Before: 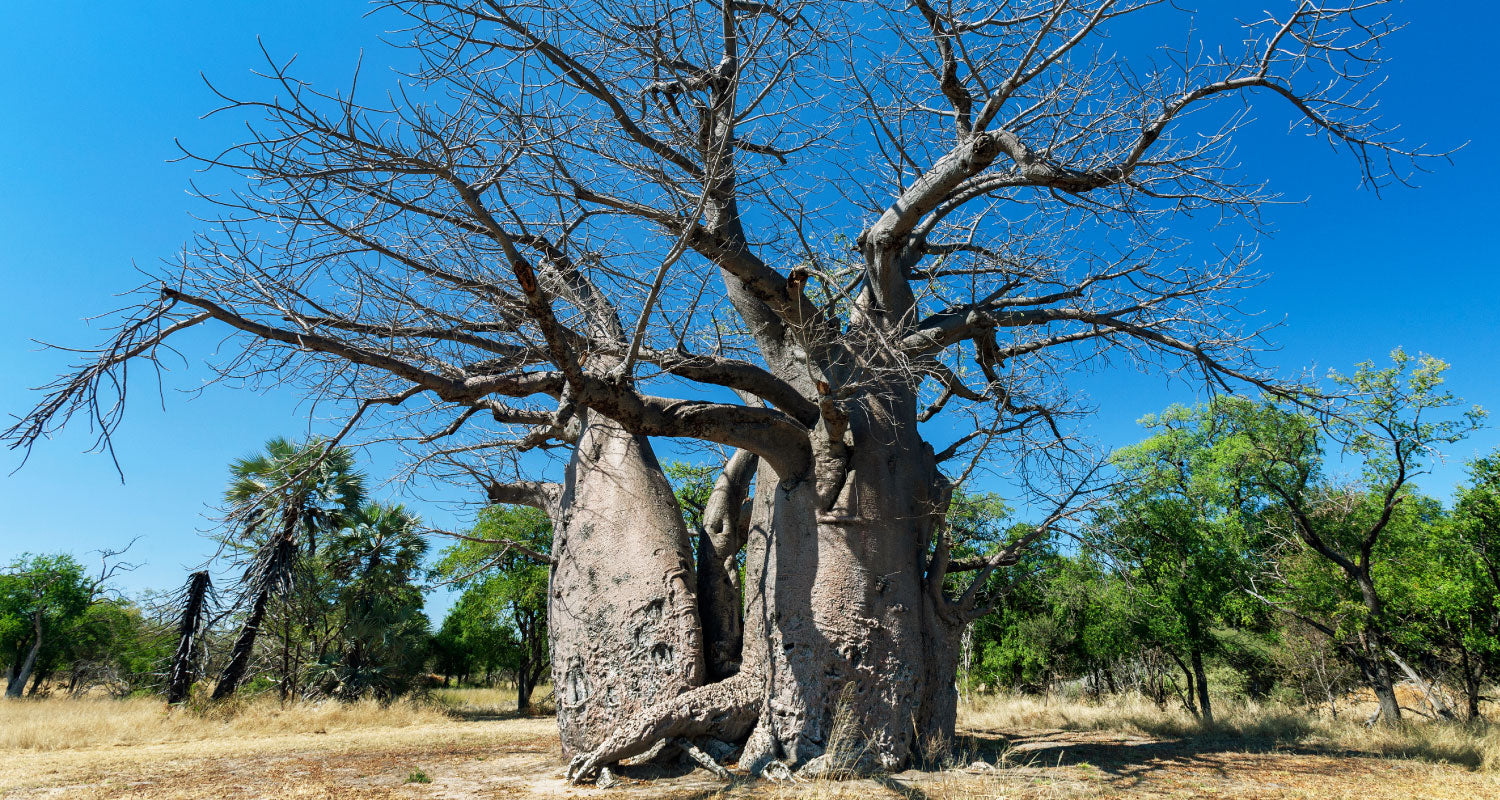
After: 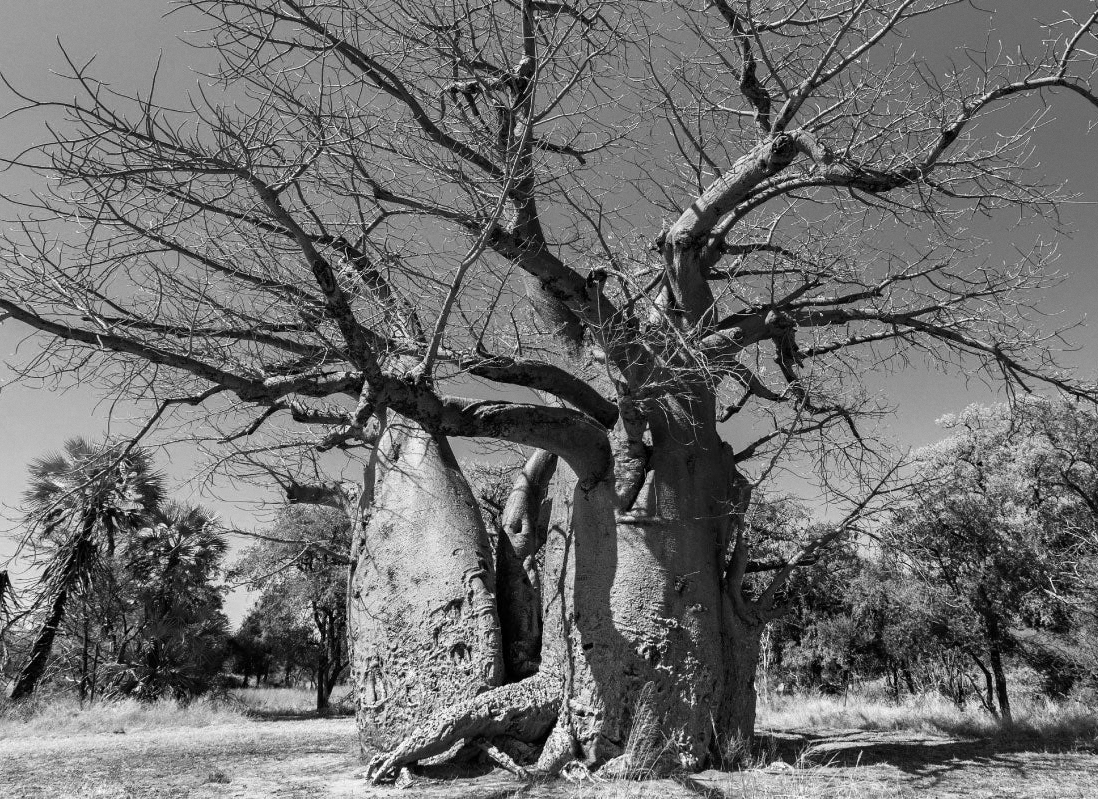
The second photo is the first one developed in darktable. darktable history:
color zones: curves: ch0 [(0.25, 0.5) (0.463, 0.627) (0.484, 0.637) (0.75, 0.5)]
crop: left 13.443%, right 13.31%
rotate and perspective: automatic cropping original format, crop left 0, crop top 0
white balance: emerald 1
monochrome: on, module defaults
grain: coarseness 0.09 ISO, strength 10%
